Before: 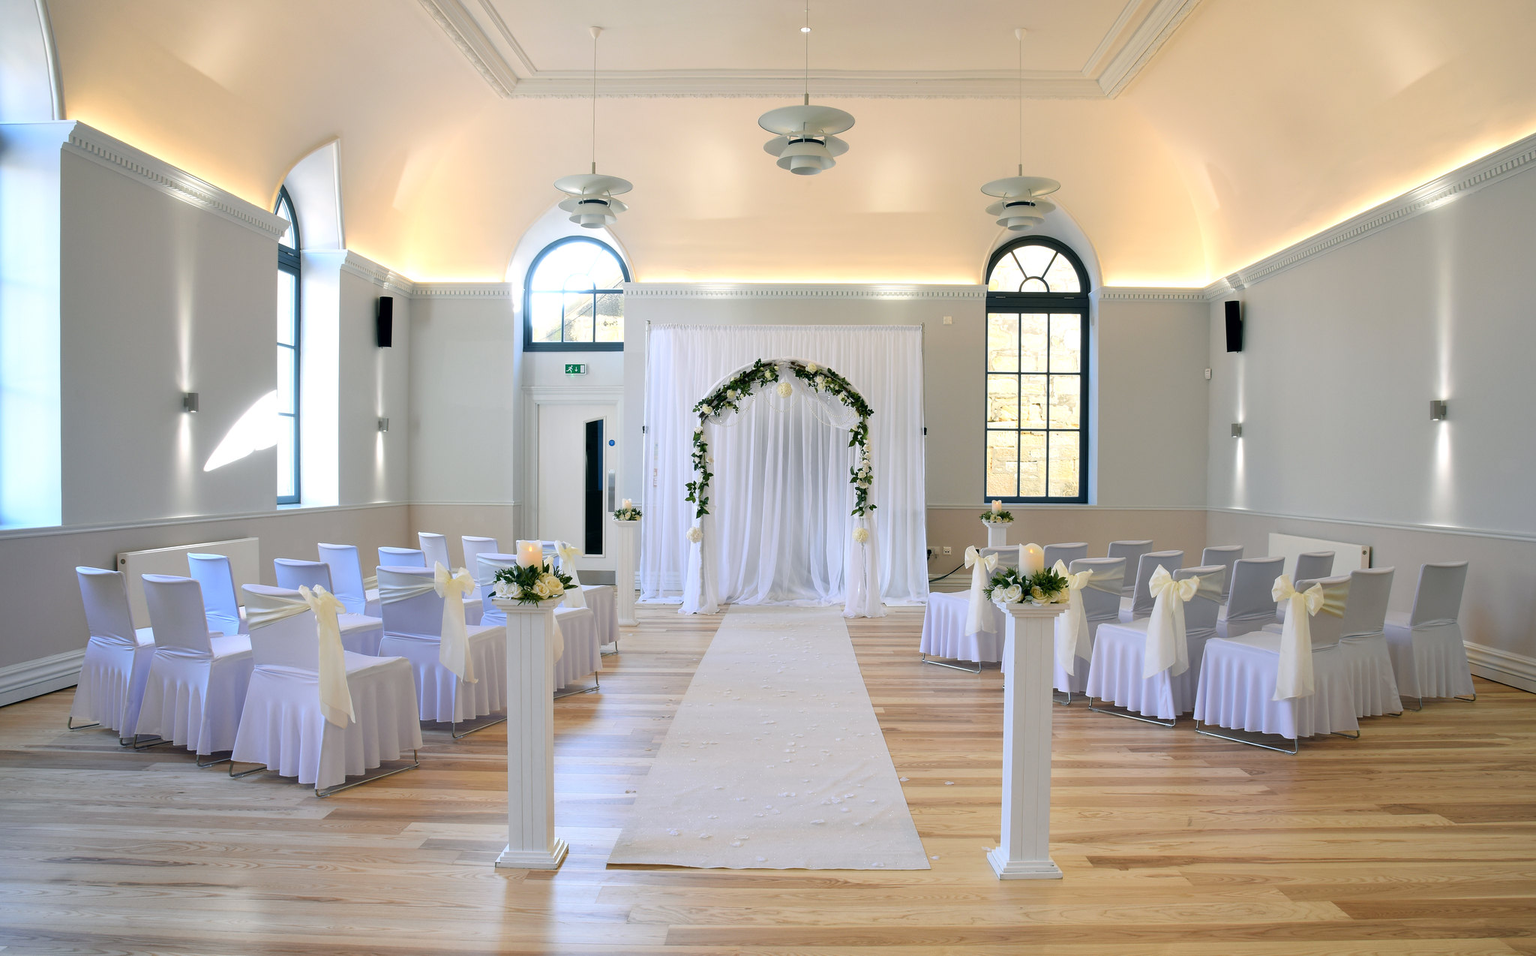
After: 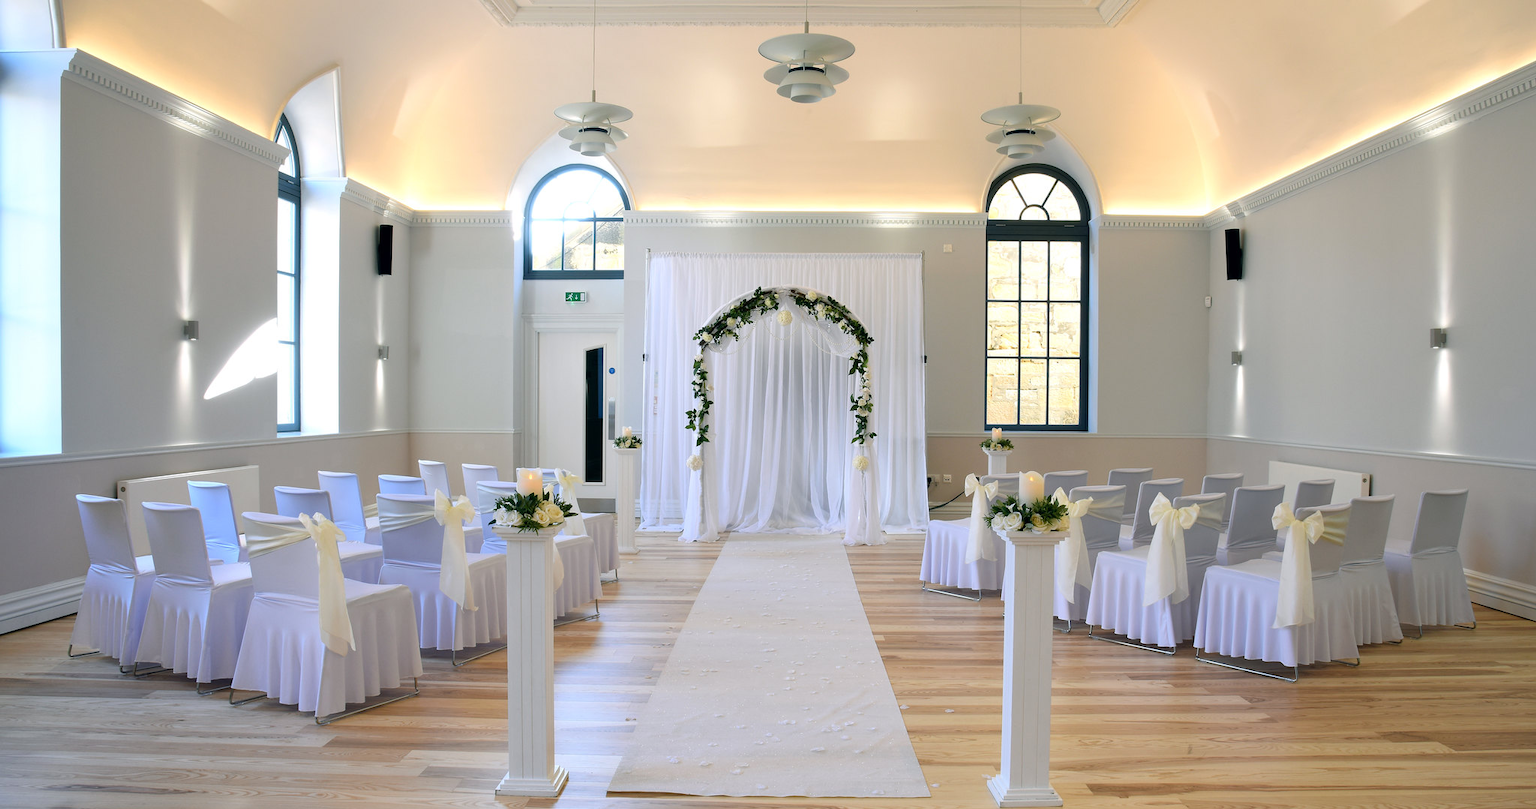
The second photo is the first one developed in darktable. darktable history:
crop: top 7.591%, bottom 7.666%
